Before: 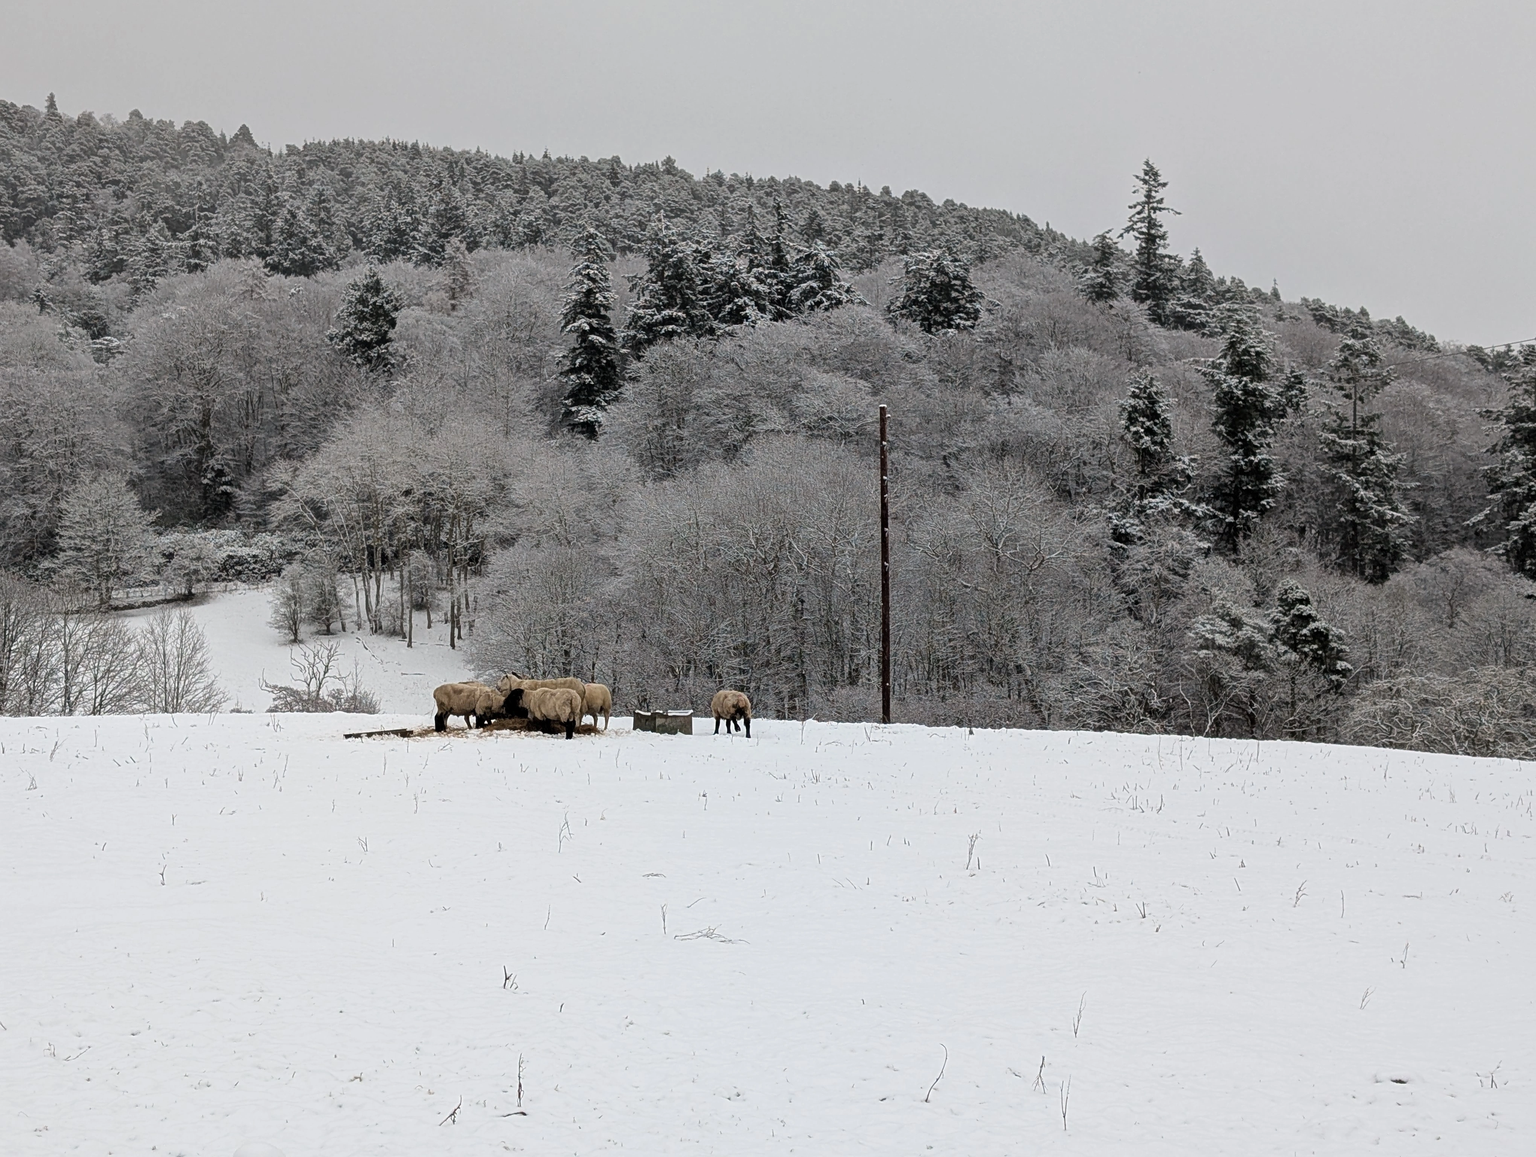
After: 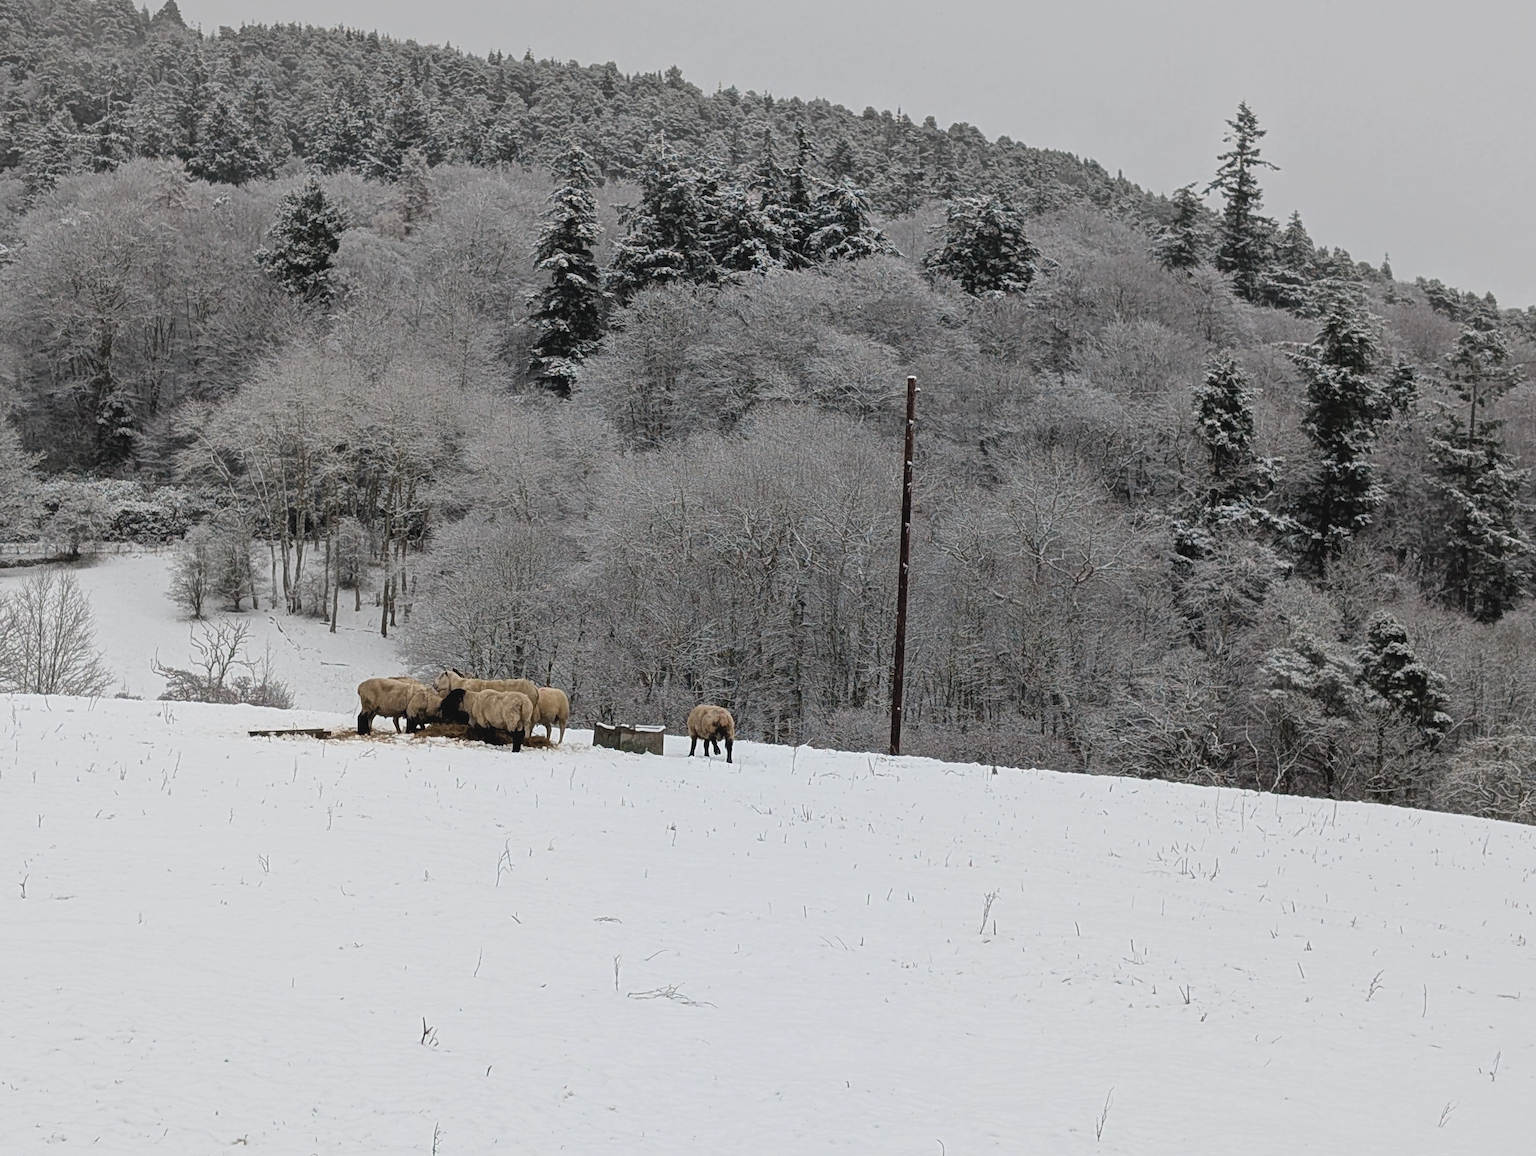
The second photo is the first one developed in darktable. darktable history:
color balance: output saturation 110%
contrast brightness saturation: contrast -0.1, saturation -0.1
crop and rotate: angle -3.27°, left 5.211%, top 5.211%, right 4.607%, bottom 4.607%
